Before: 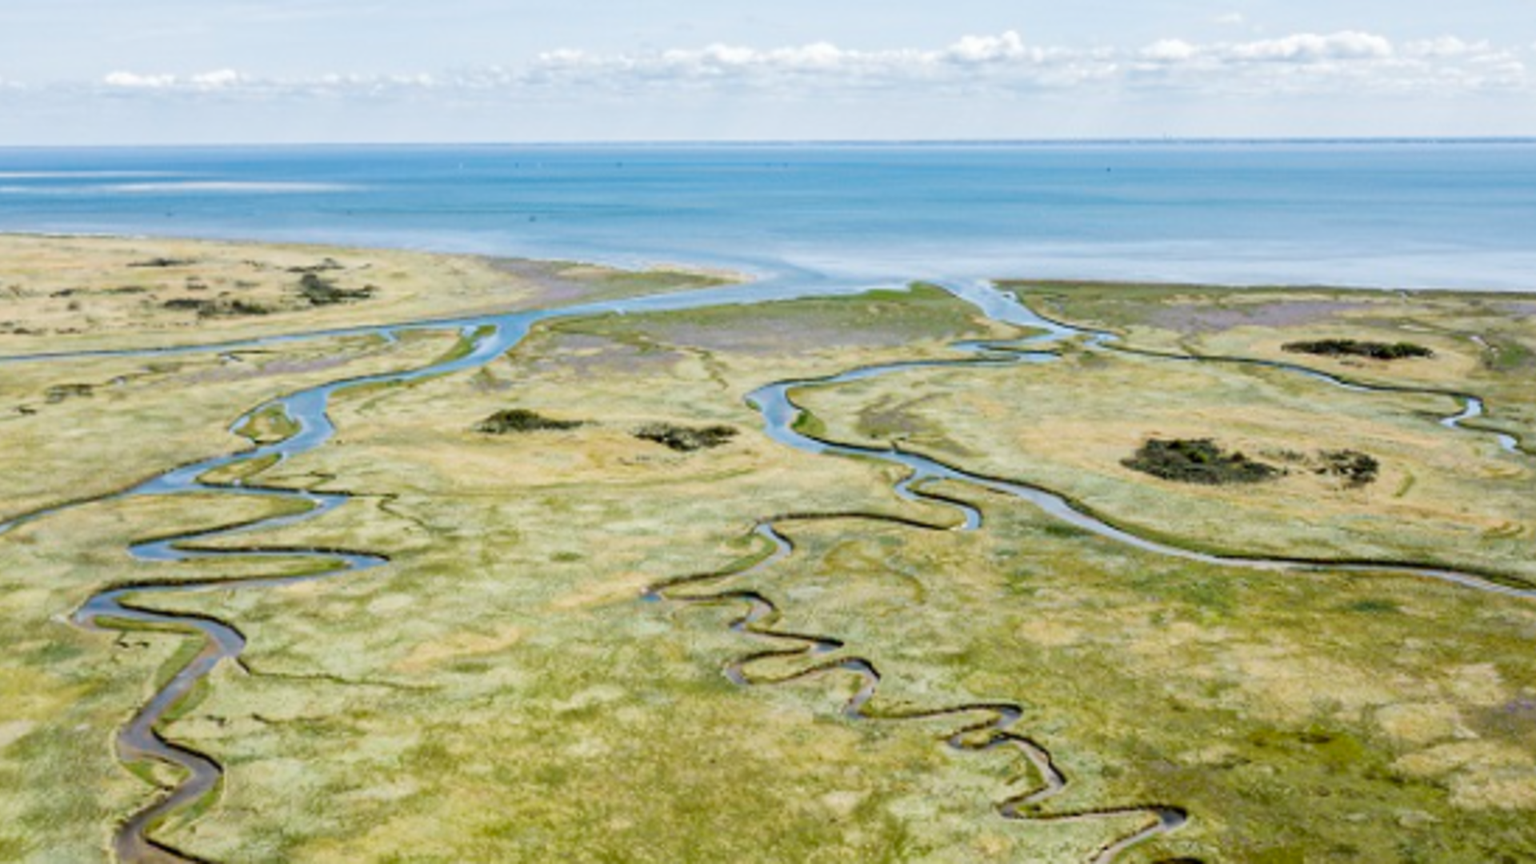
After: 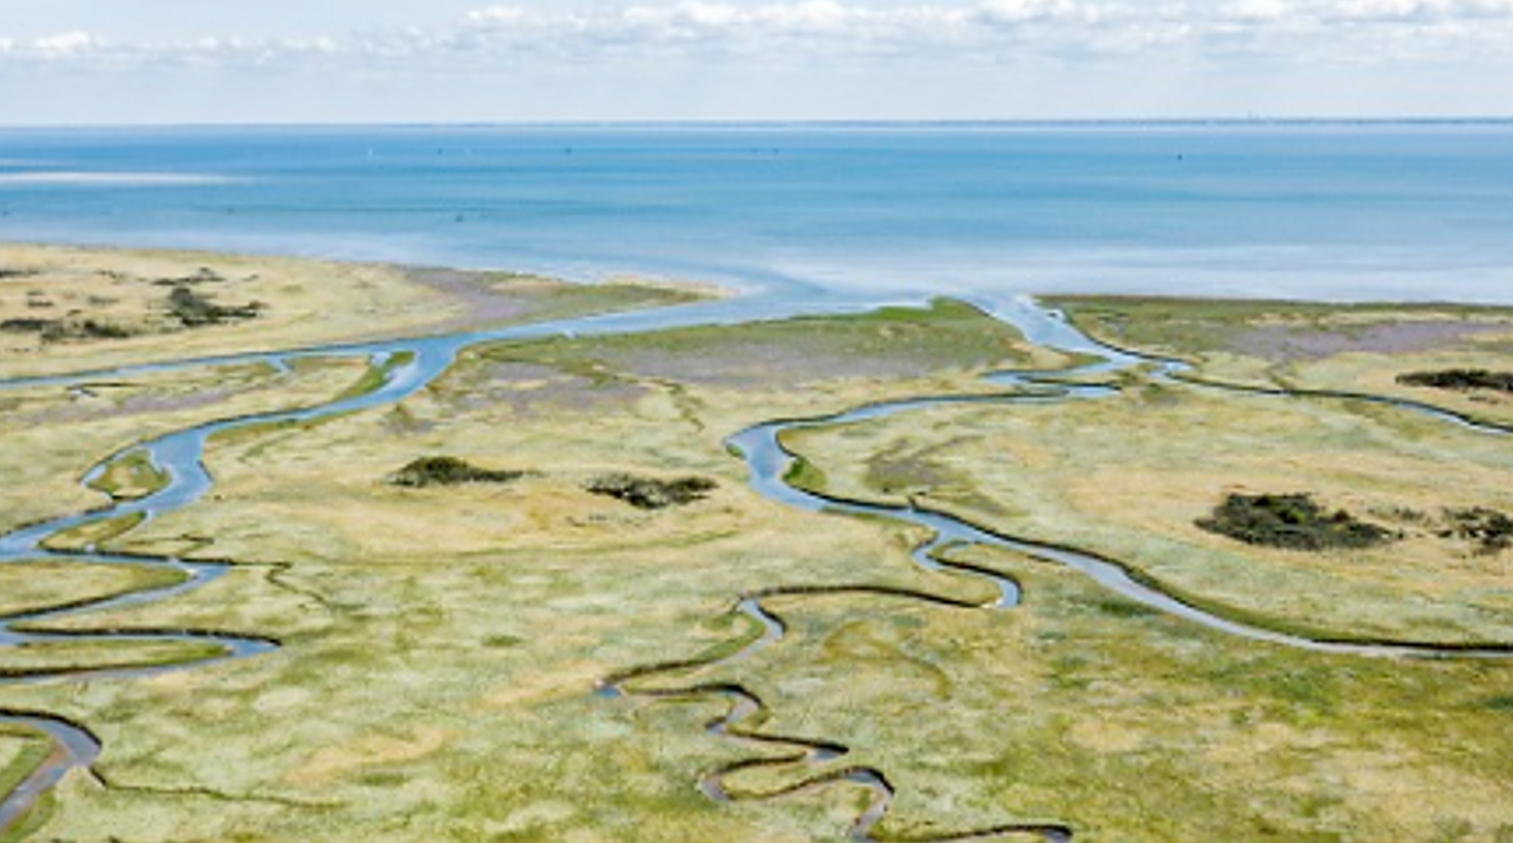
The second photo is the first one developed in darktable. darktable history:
crop and rotate: left 10.77%, top 5.1%, right 10.41%, bottom 16.76%
bloom: size 9%, threshold 100%, strength 7%
sharpen: on, module defaults
